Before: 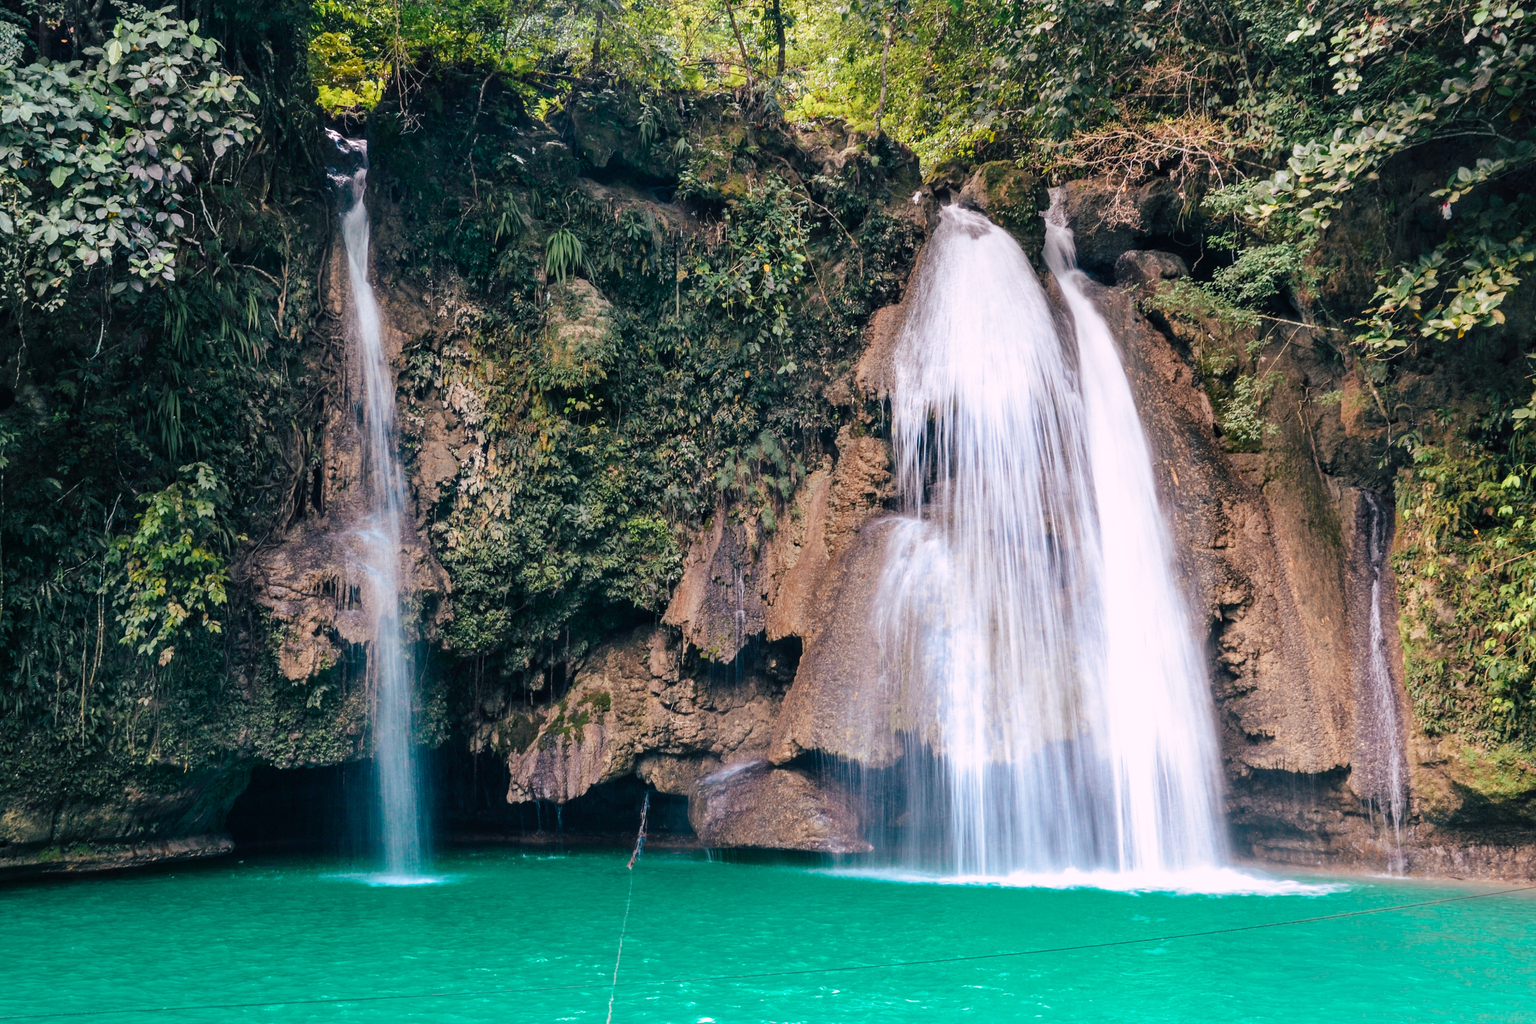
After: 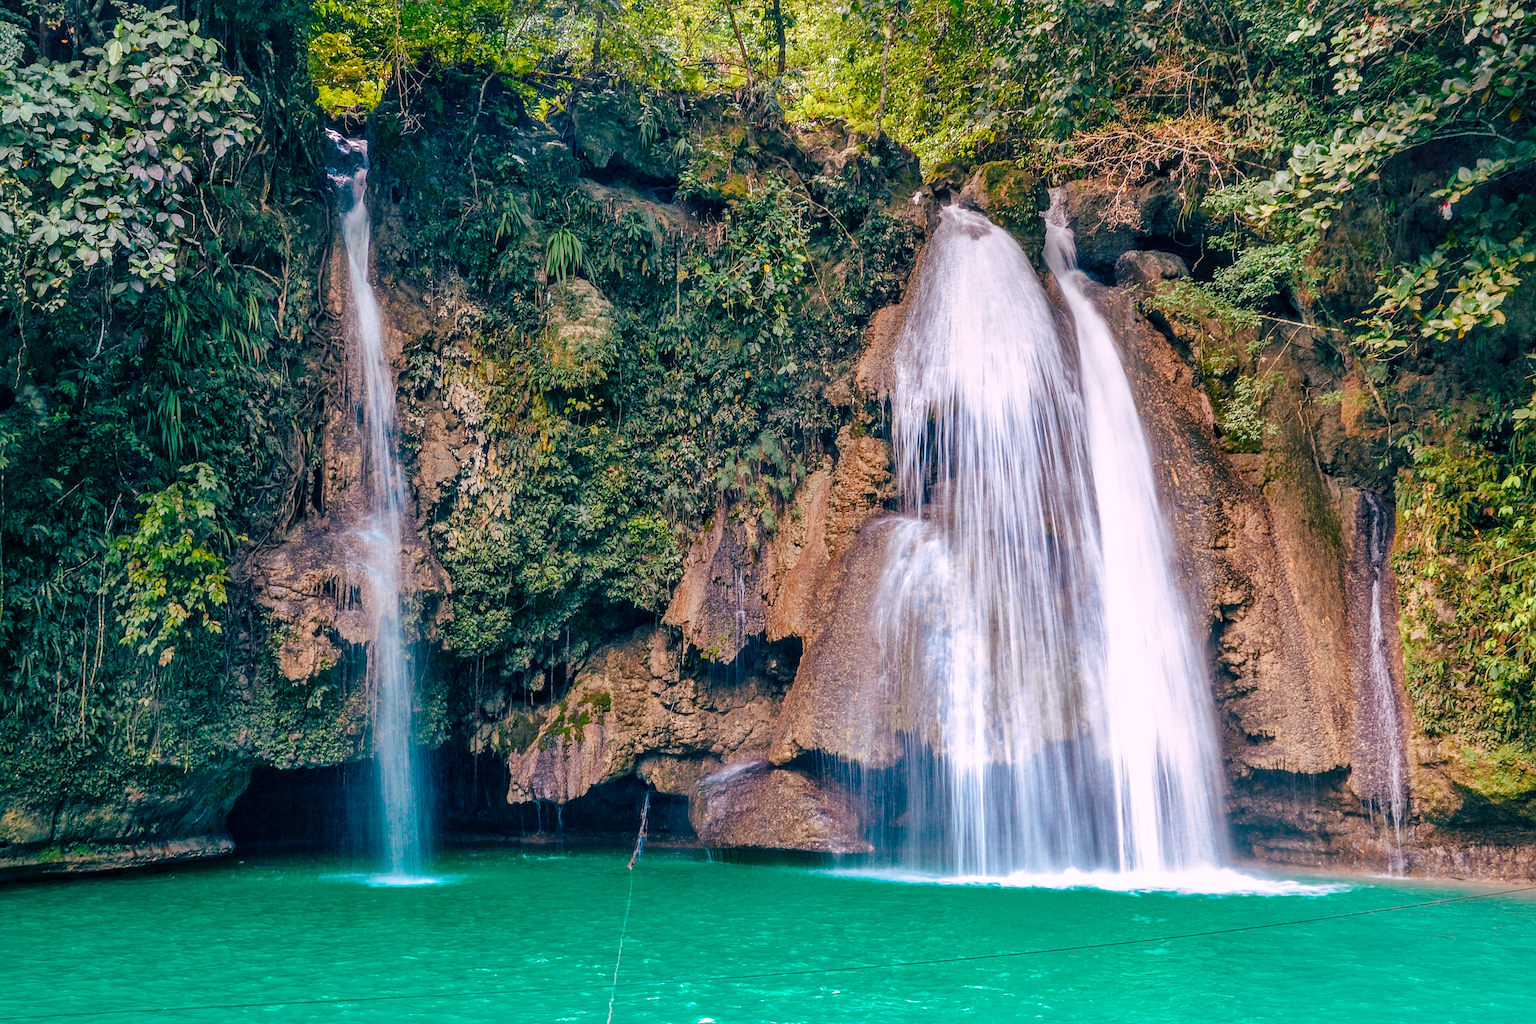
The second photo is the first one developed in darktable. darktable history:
shadows and highlights: on, module defaults
local contrast: on, module defaults
color balance rgb: highlights gain › chroma 0.161%, highlights gain › hue 330.73°, perceptual saturation grading › global saturation 20%, perceptual saturation grading › highlights -24.777%, perceptual saturation grading › shadows 50.087%, global vibrance 20%
sharpen: on, module defaults
